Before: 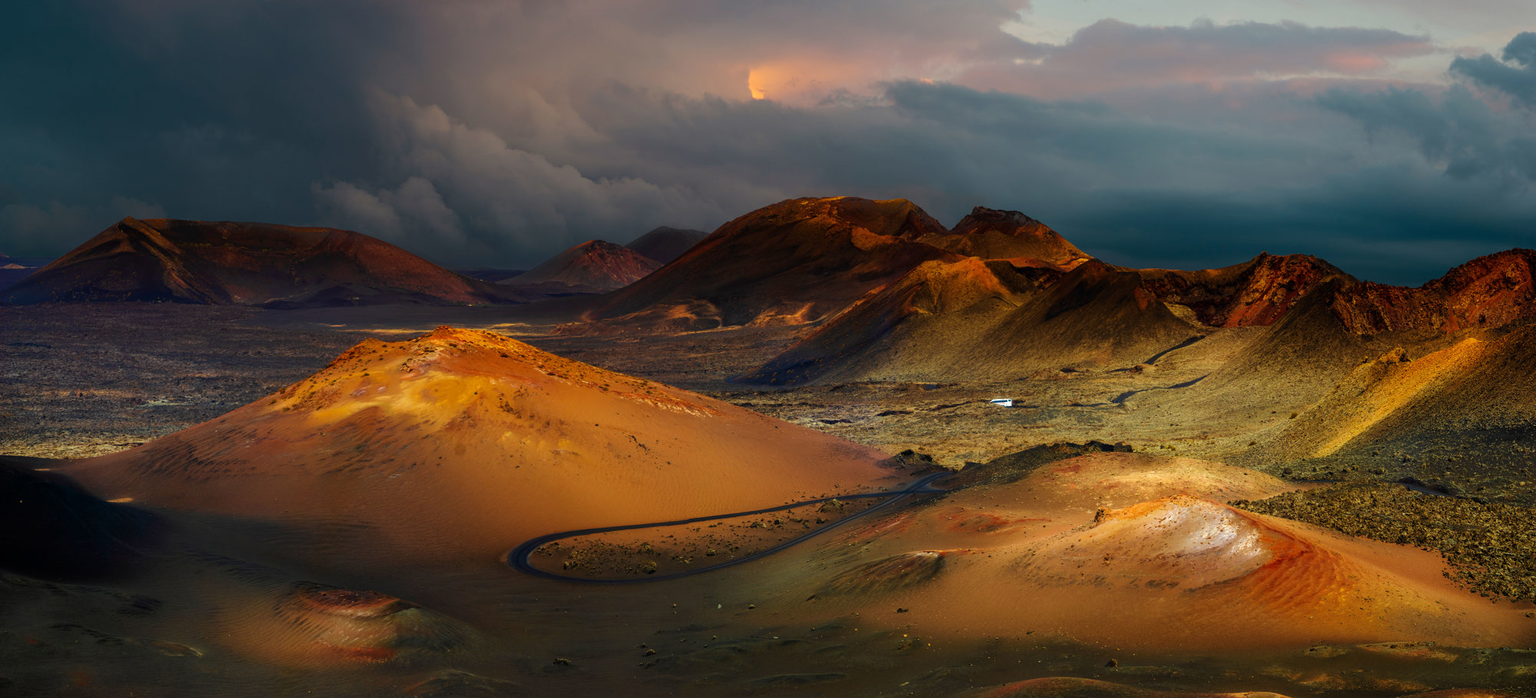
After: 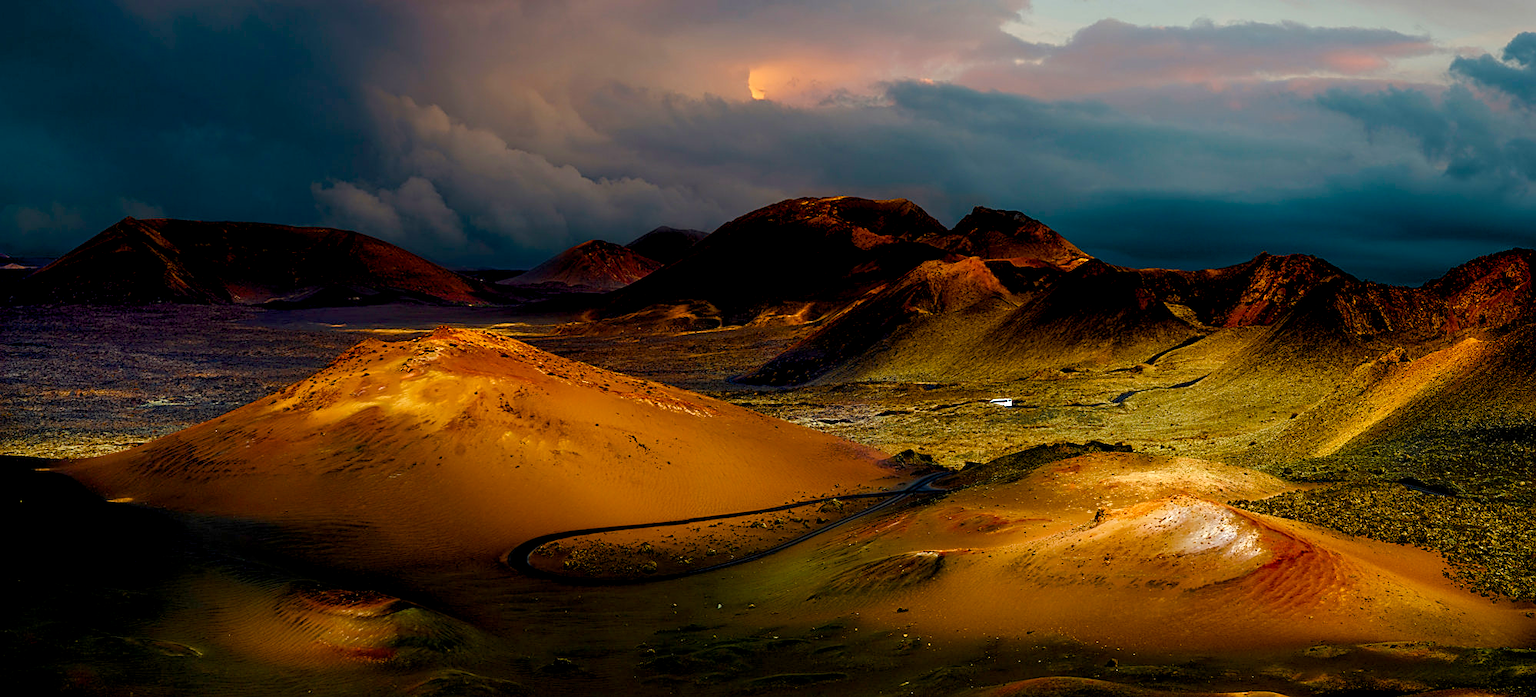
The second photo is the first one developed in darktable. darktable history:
sharpen: on, module defaults
color balance rgb: shadows lift › luminance -9.41%, highlights gain › luminance 17.6%, global offset › luminance -1.45%, perceptual saturation grading › highlights -17.77%, perceptual saturation grading › mid-tones 33.1%, perceptual saturation grading › shadows 50.52%, global vibrance 24.22%
